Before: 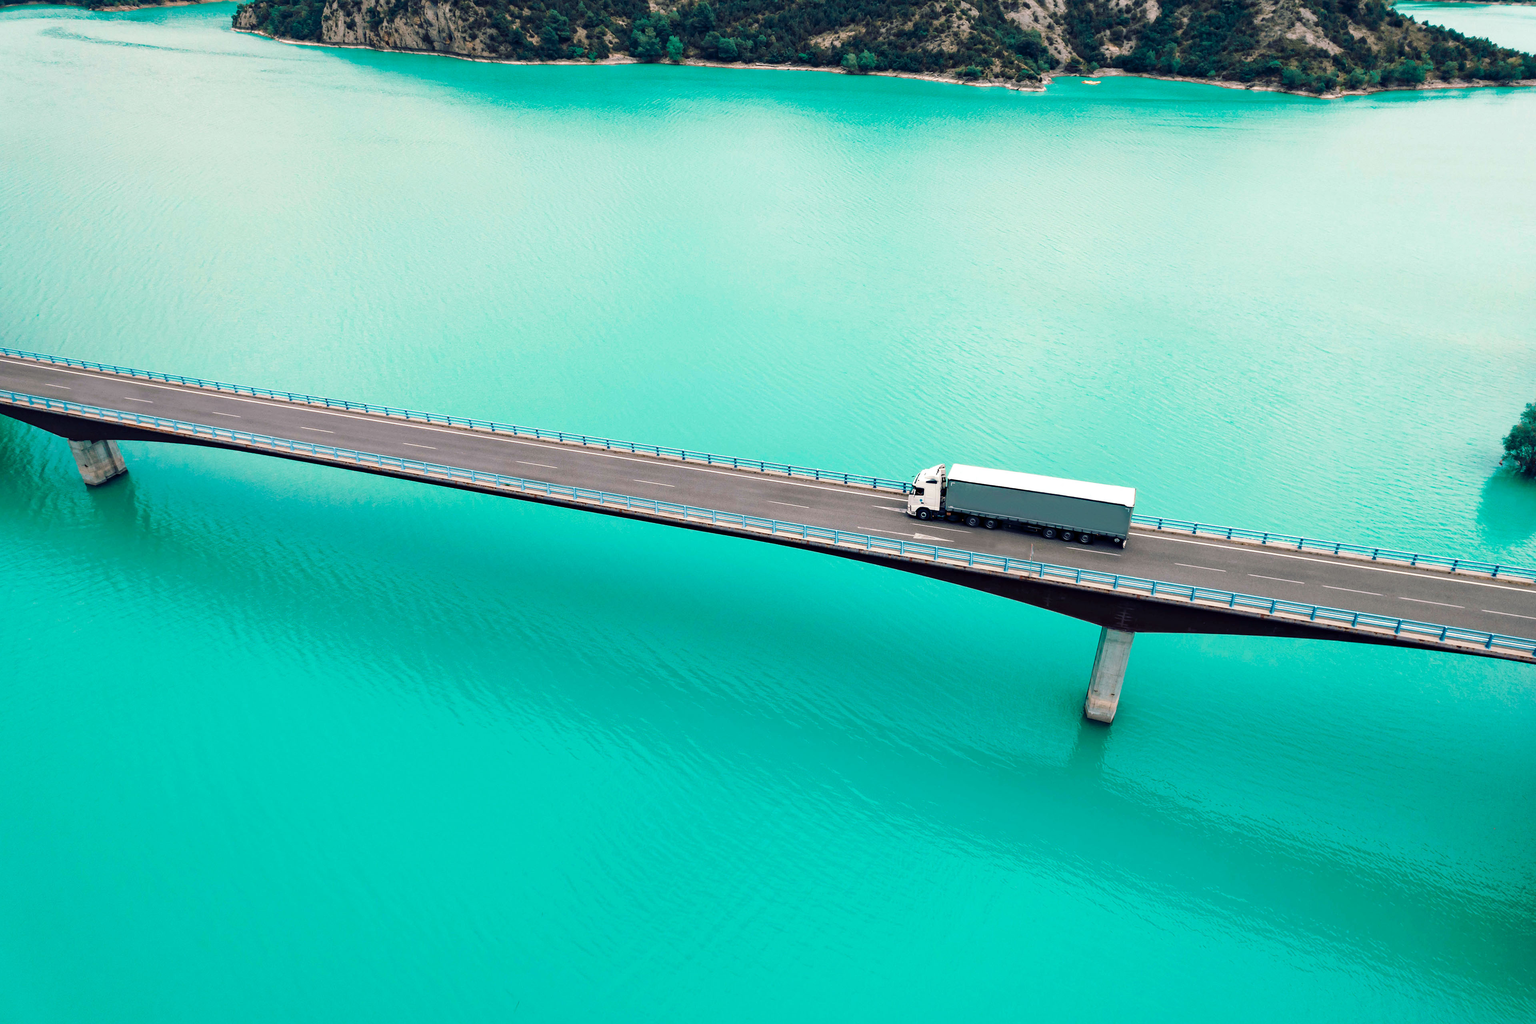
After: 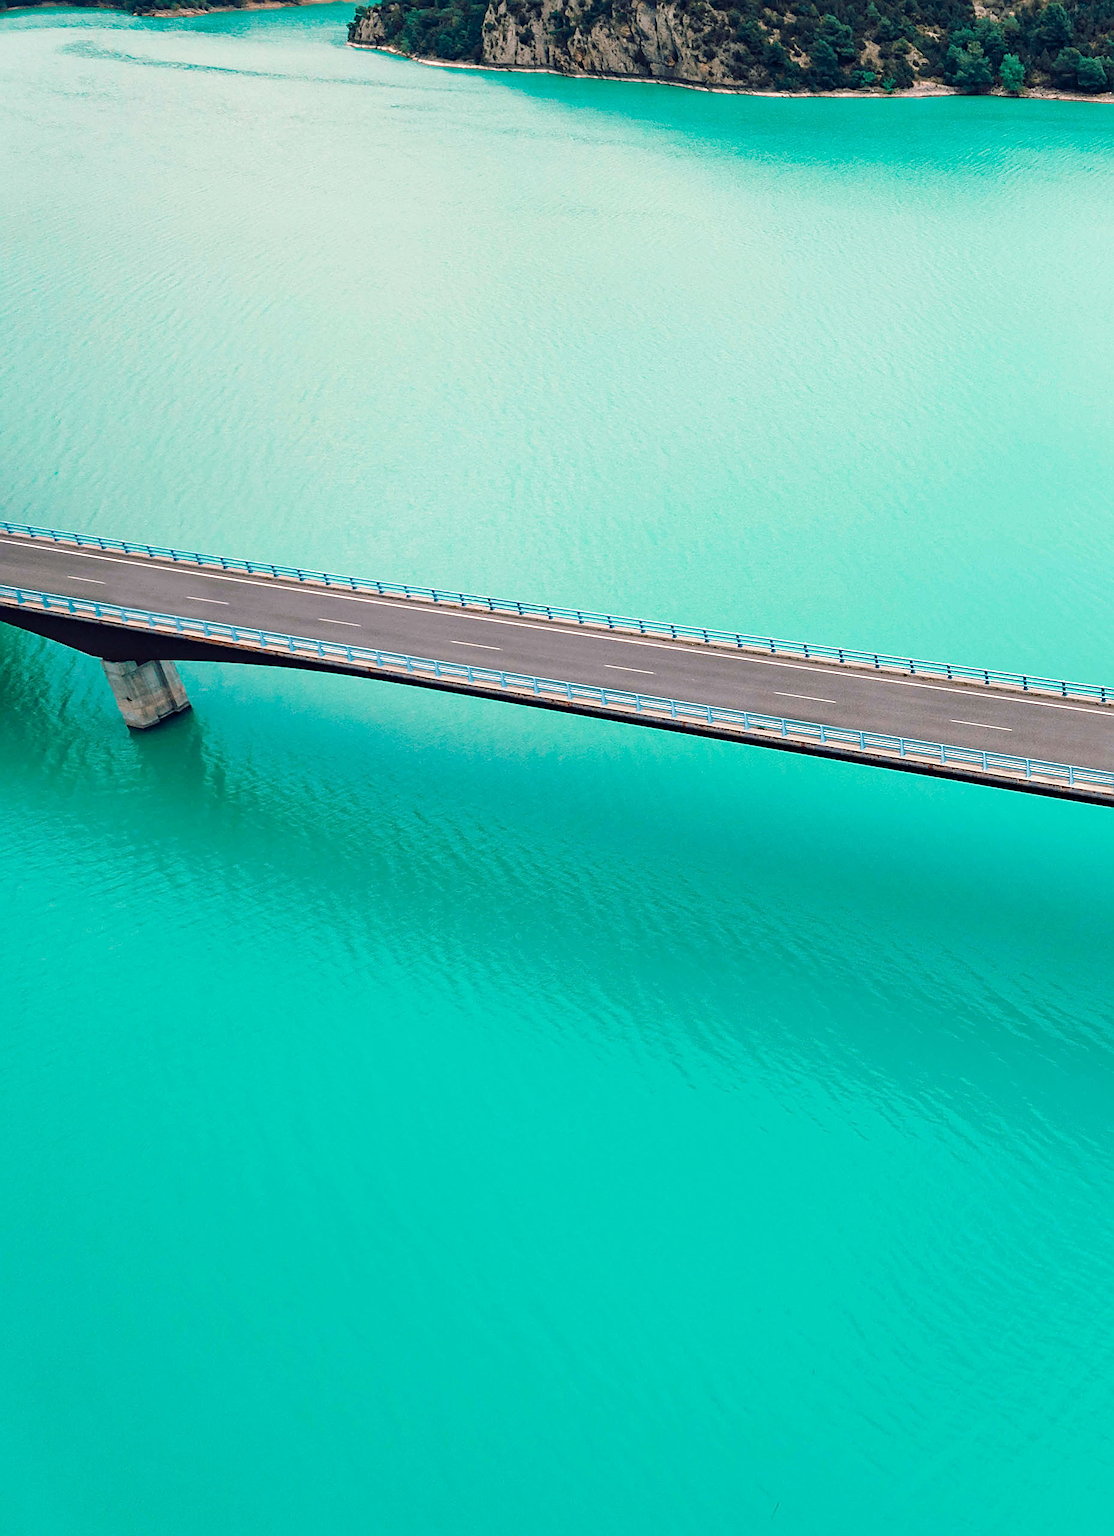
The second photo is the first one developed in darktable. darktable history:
crop and rotate: left 0.034%, top 0%, right 51.625%
sharpen: amount 0.569
